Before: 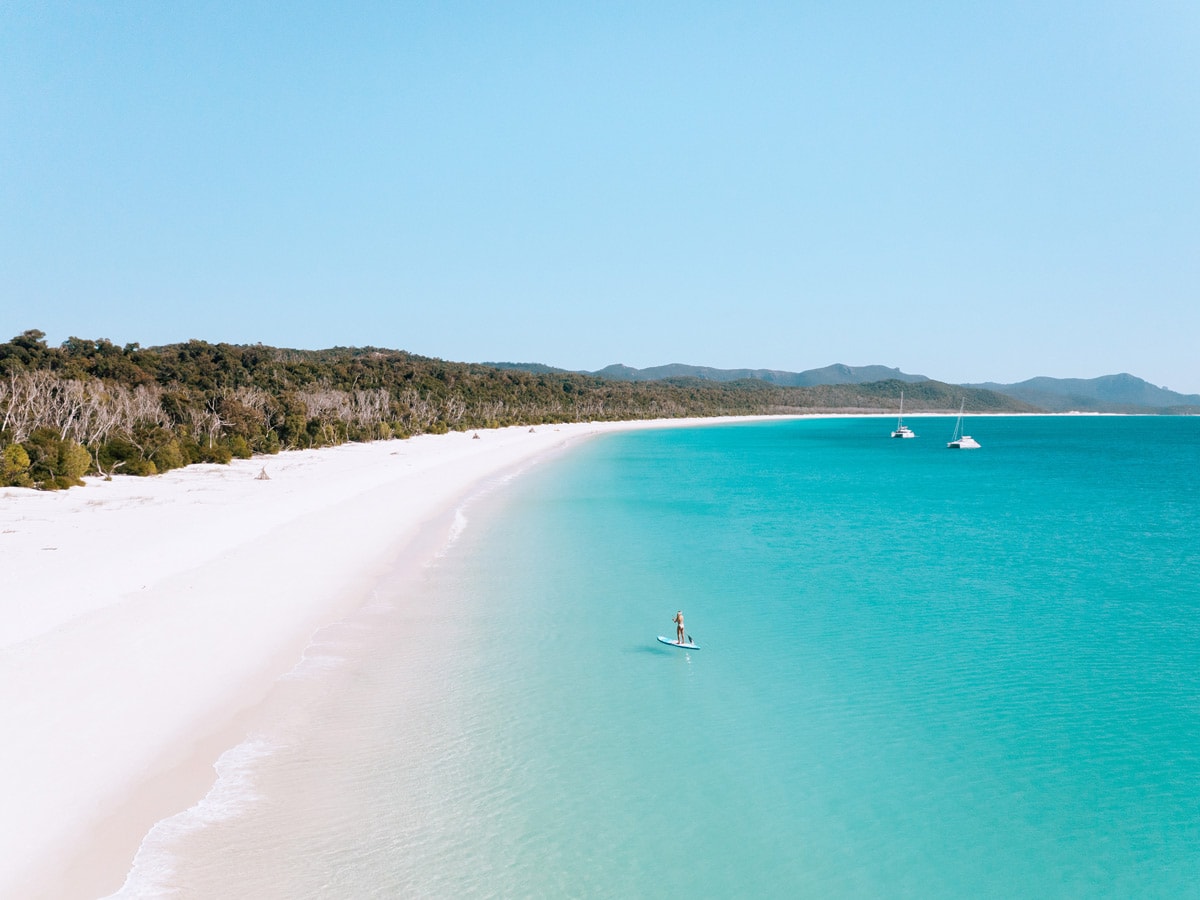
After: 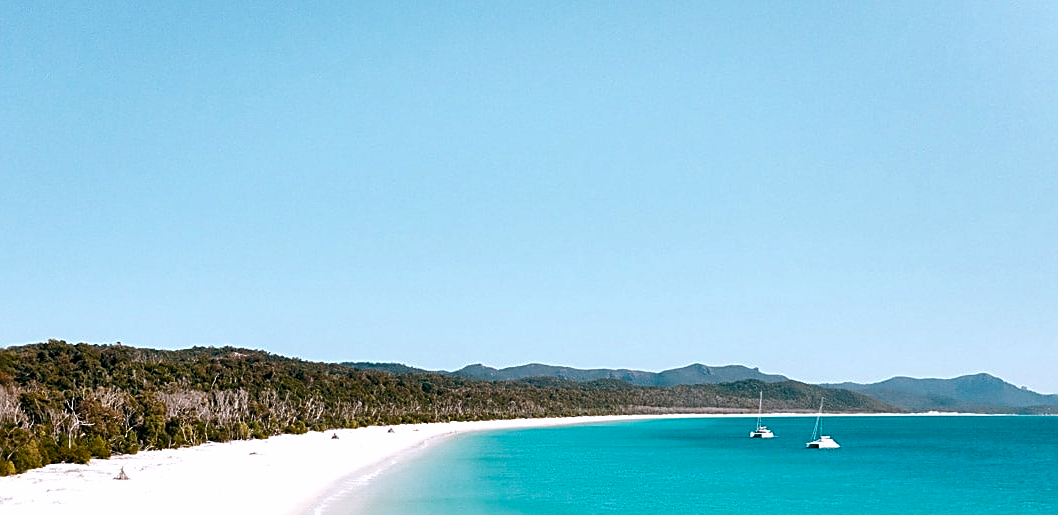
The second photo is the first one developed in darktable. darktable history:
sharpen: amount 0.75
crop and rotate: left 11.812%, bottom 42.776%
color balance rgb: global offset › luminance -0.51%, perceptual saturation grading › global saturation 27.53%, perceptual saturation grading › highlights -25%, perceptual saturation grading › shadows 25%, perceptual brilliance grading › highlights 6.62%, perceptual brilliance grading › mid-tones 17.07%, perceptual brilliance grading › shadows -5.23%
shadows and highlights: highlights color adjustment 0%, low approximation 0.01, soften with gaussian
